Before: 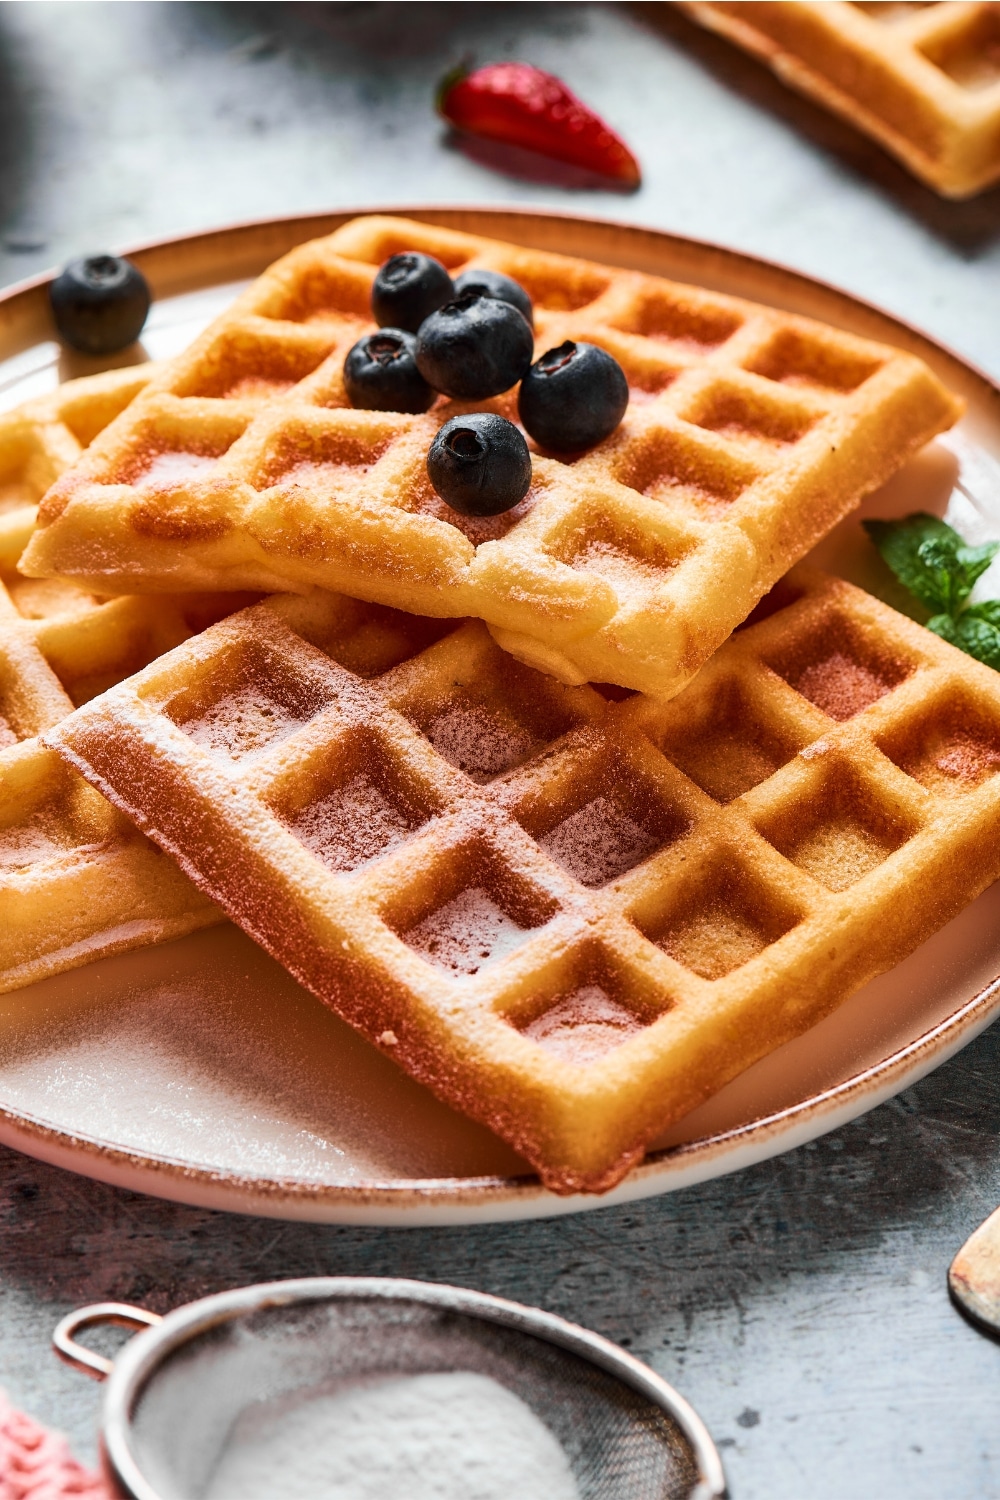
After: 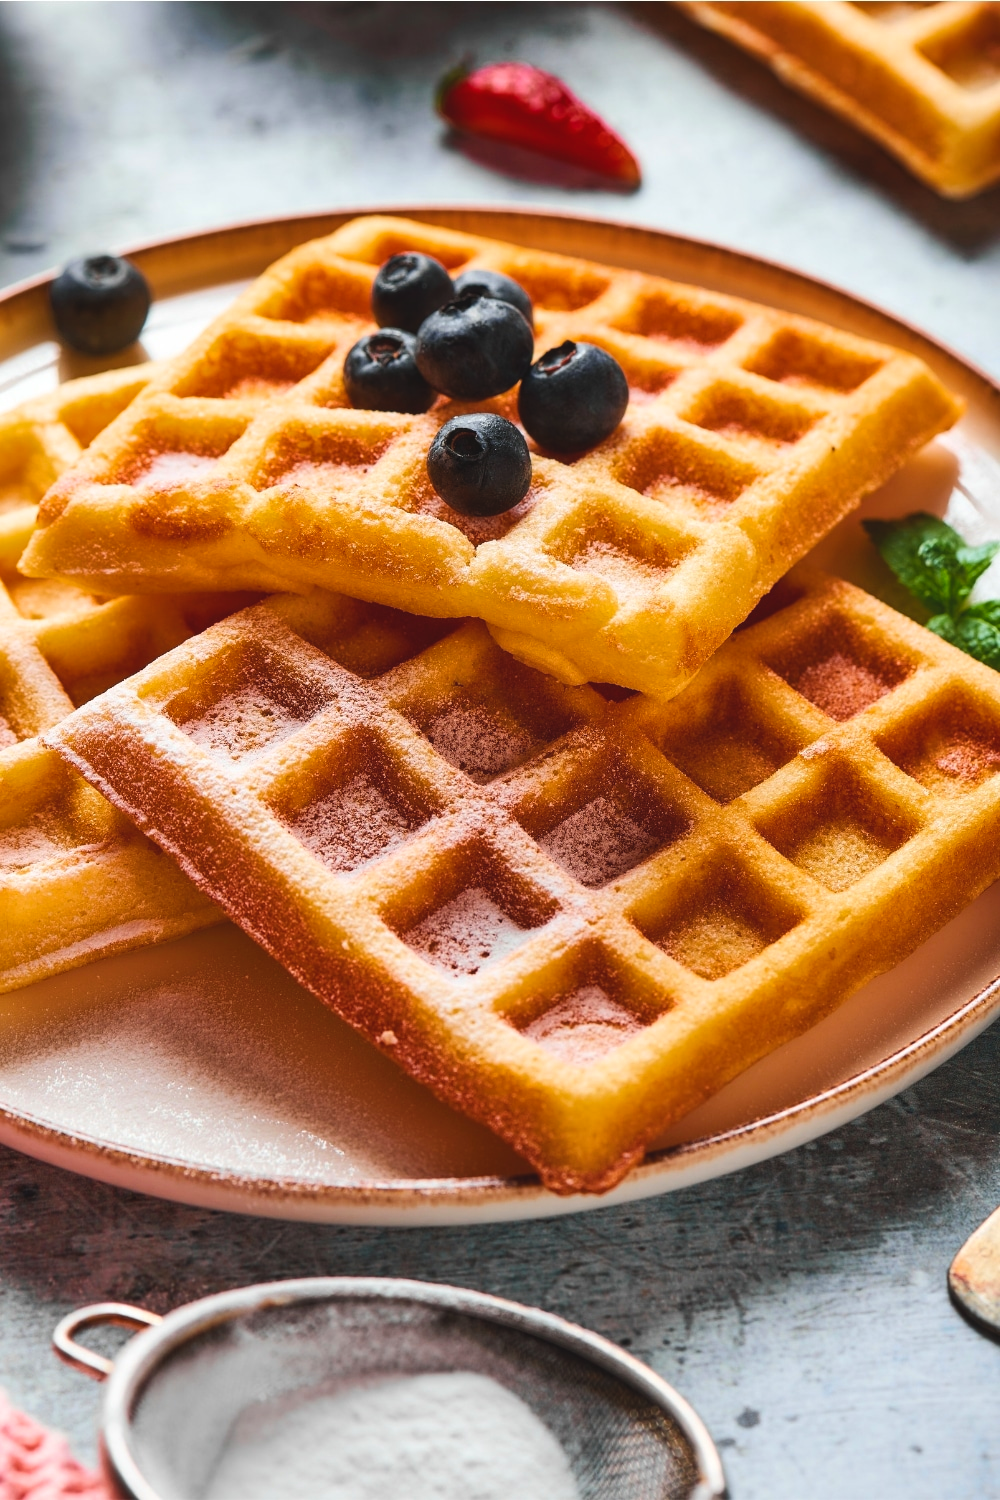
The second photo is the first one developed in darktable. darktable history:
color balance rgb: global offset › luminance 0.714%, perceptual saturation grading › global saturation 9.996%, global vibrance 20%
